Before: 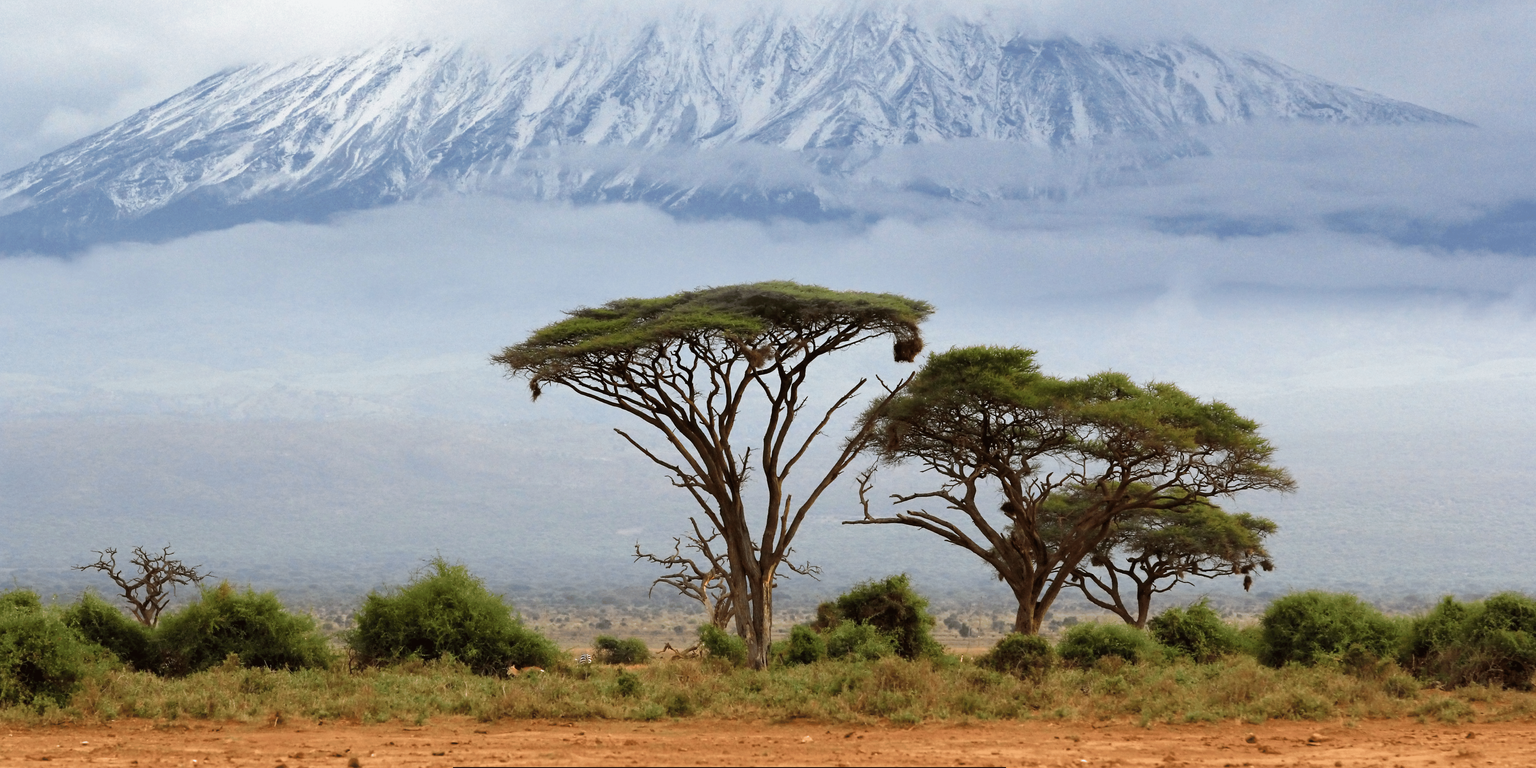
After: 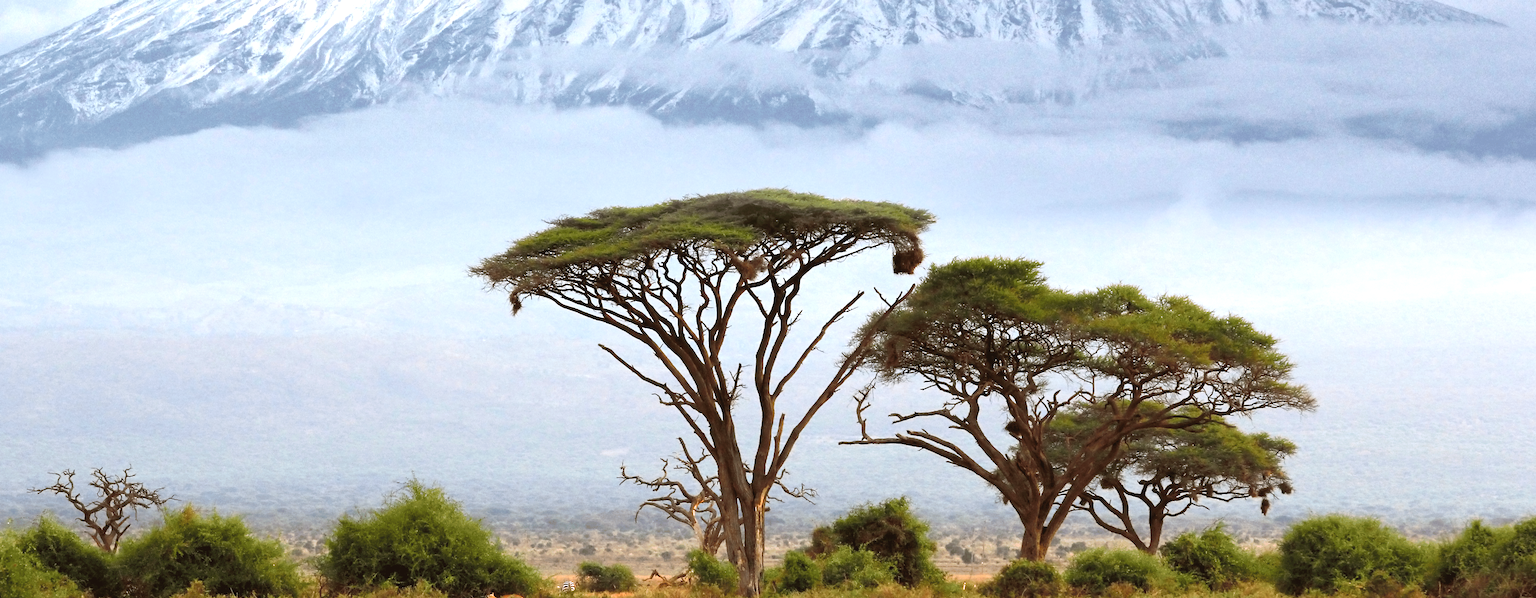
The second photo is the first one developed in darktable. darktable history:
crop and rotate: left 2.991%, top 13.302%, right 1.981%, bottom 12.636%
tone curve: curves: ch0 [(0, 0.024) (0.119, 0.146) (0.474, 0.464) (0.718, 0.721) (0.817, 0.839) (1, 0.998)]; ch1 [(0, 0) (0.377, 0.416) (0.439, 0.451) (0.477, 0.477) (0.501, 0.504) (0.538, 0.544) (0.58, 0.602) (0.664, 0.676) (0.783, 0.804) (1, 1)]; ch2 [(0, 0) (0.38, 0.405) (0.463, 0.456) (0.498, 0.497) (0.524, 0.535) (0.578, 0.576) (0.648, 0.665) (1, 1)], color space Lab, independent channels, preserve colors none
exposure: exposure 0.6 EV, compensate highlight preservation false
